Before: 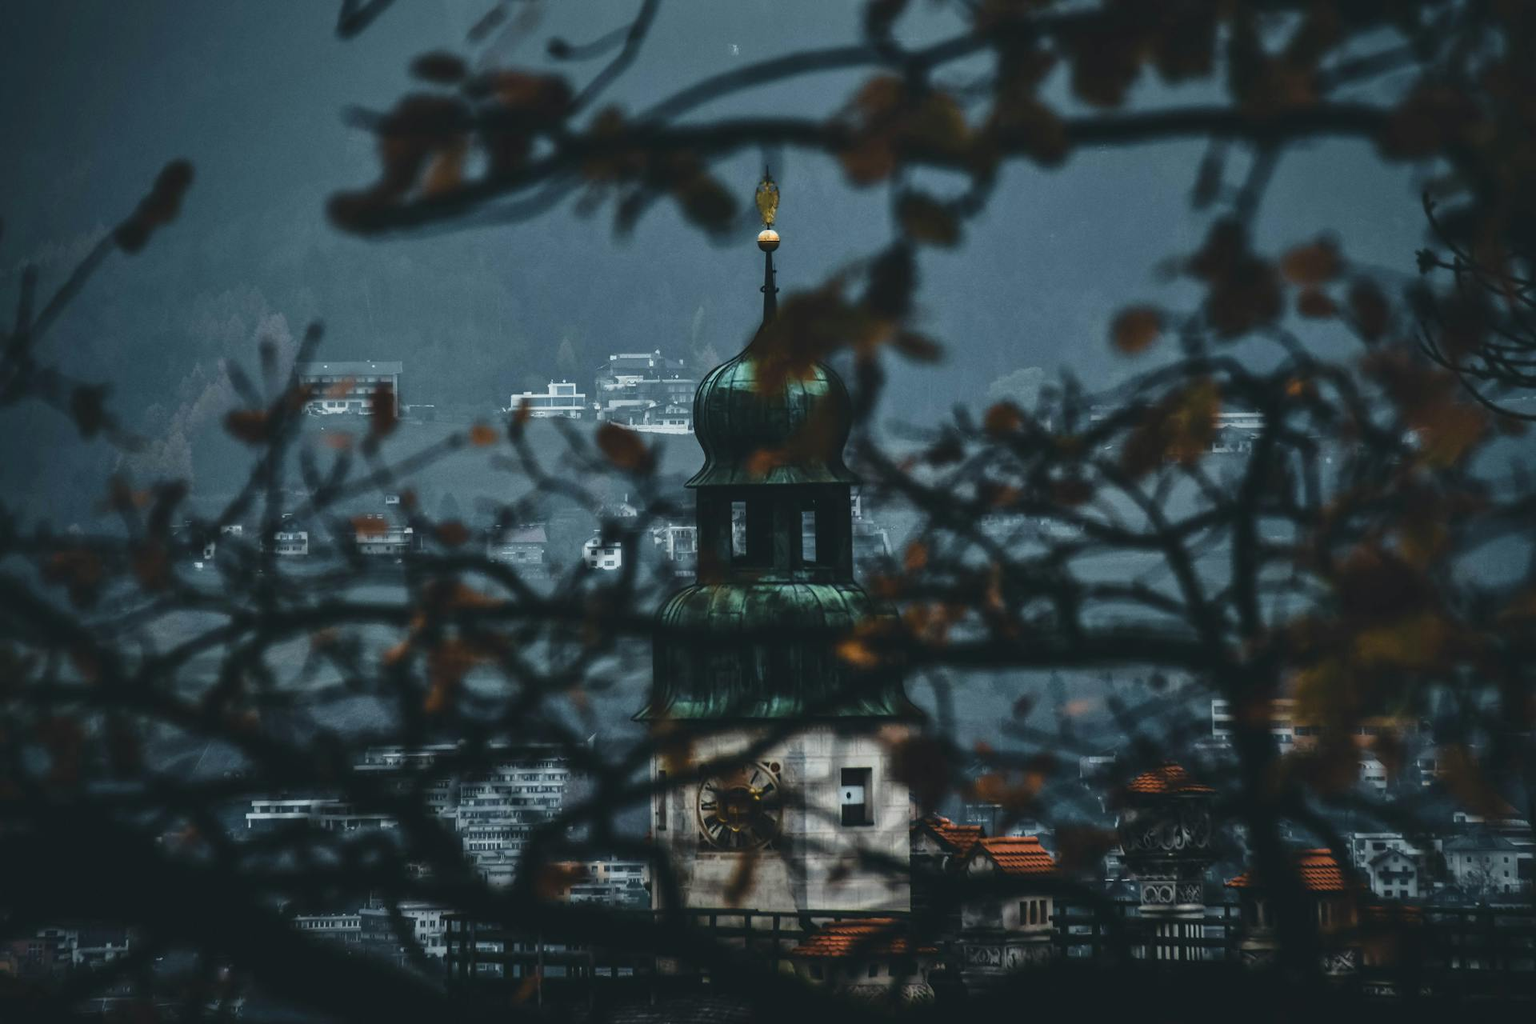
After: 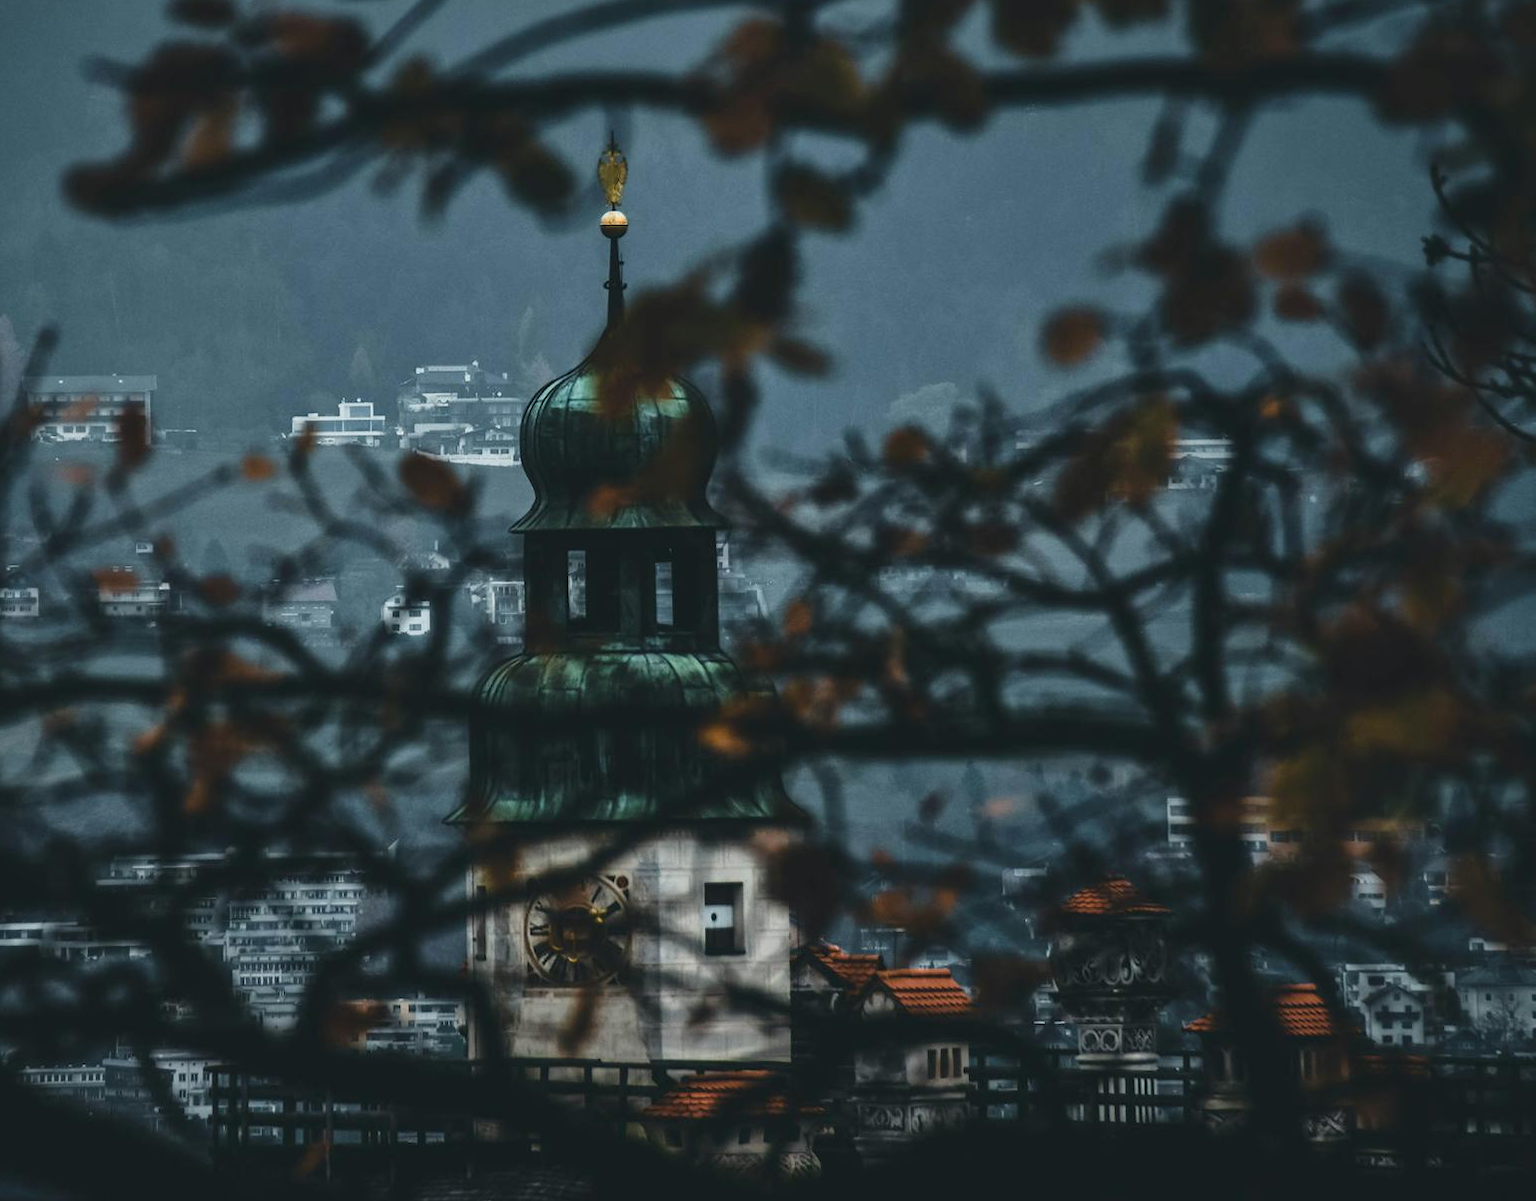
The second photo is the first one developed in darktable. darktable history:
exposure: compensate exposure bias true, compensate highlight preservation false
crop and rotate: left 18.042%, top 5.996%, right 1.826%
